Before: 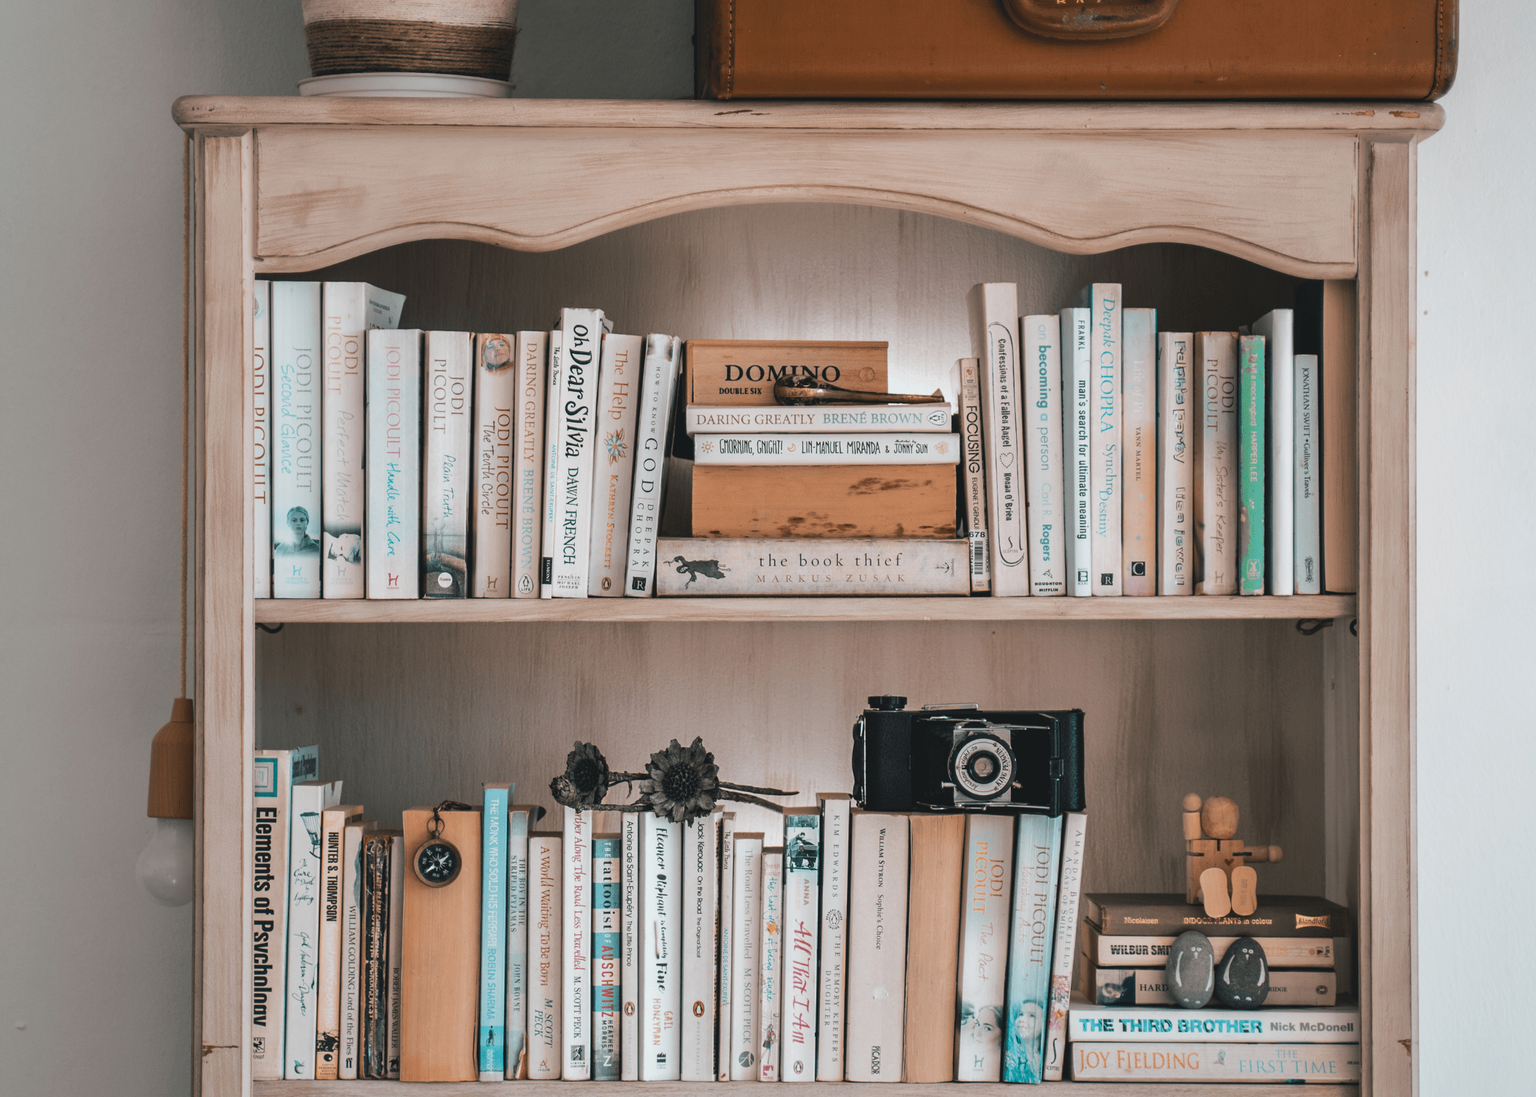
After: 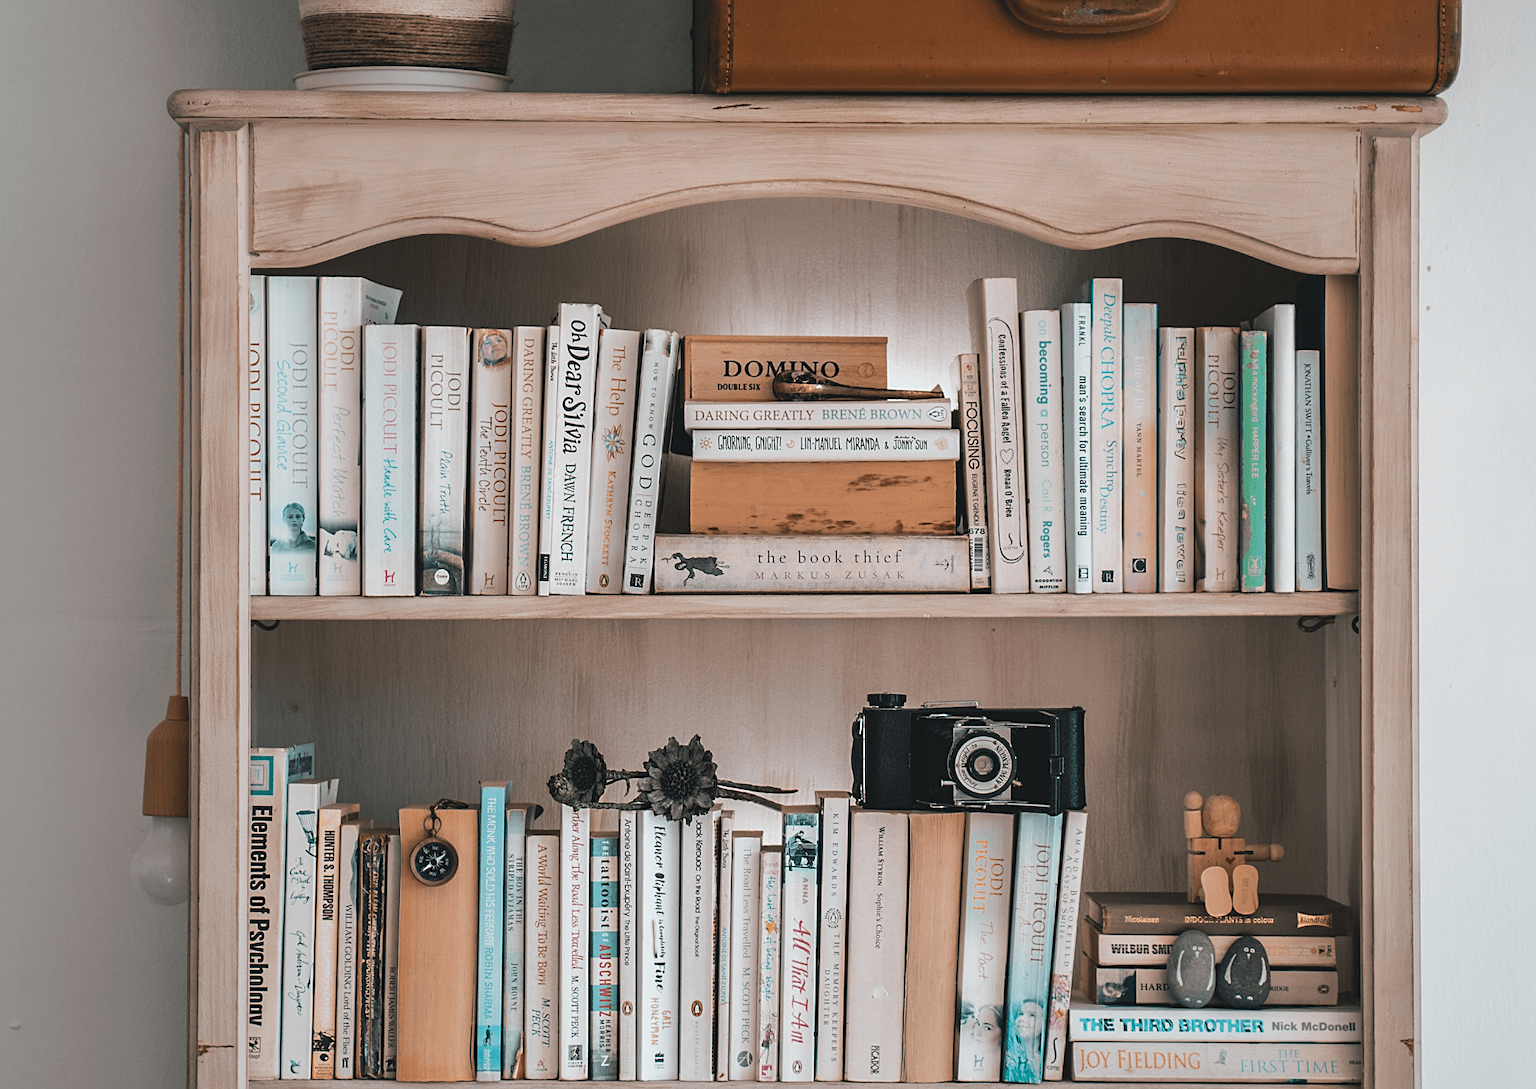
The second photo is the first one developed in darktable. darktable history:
sharpen: on, module defaults
crop: left 0.415%, top 0.622%, right 0.137%, bottom 0.606%
